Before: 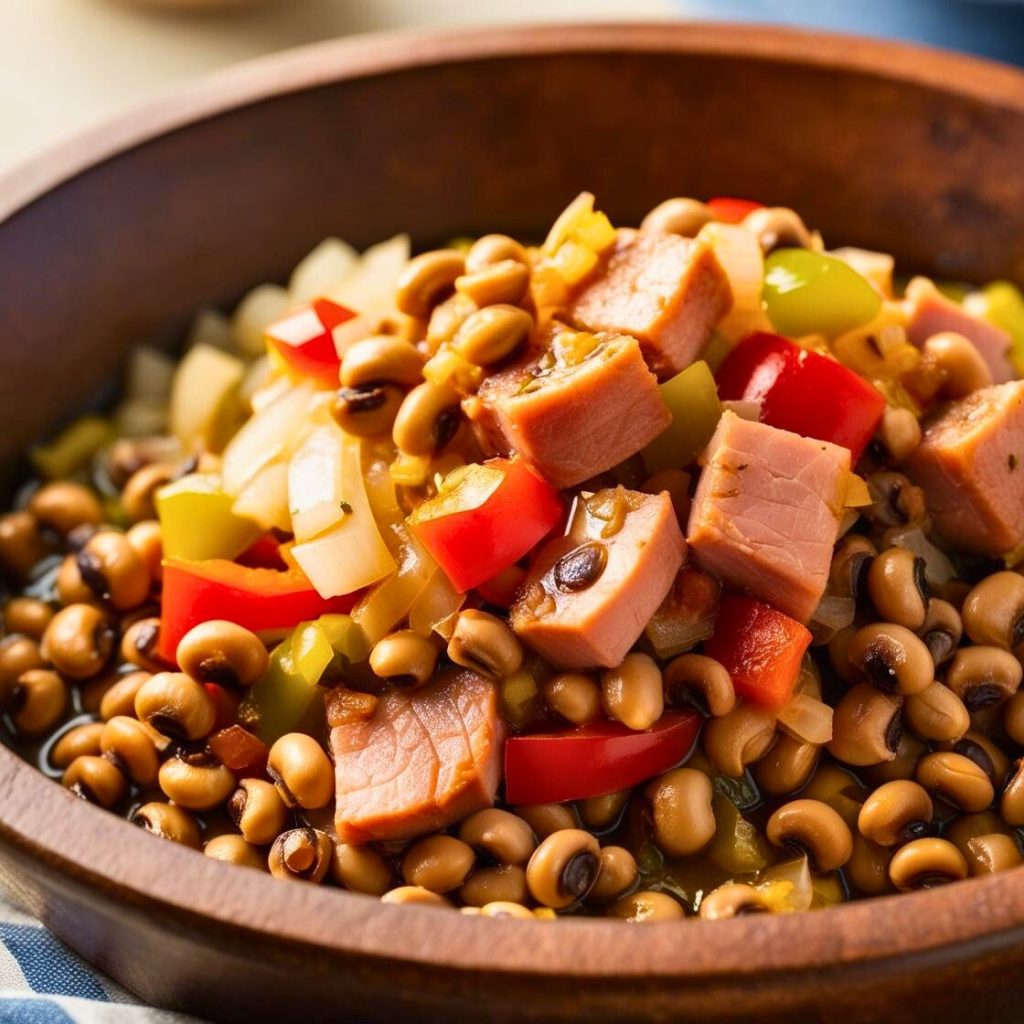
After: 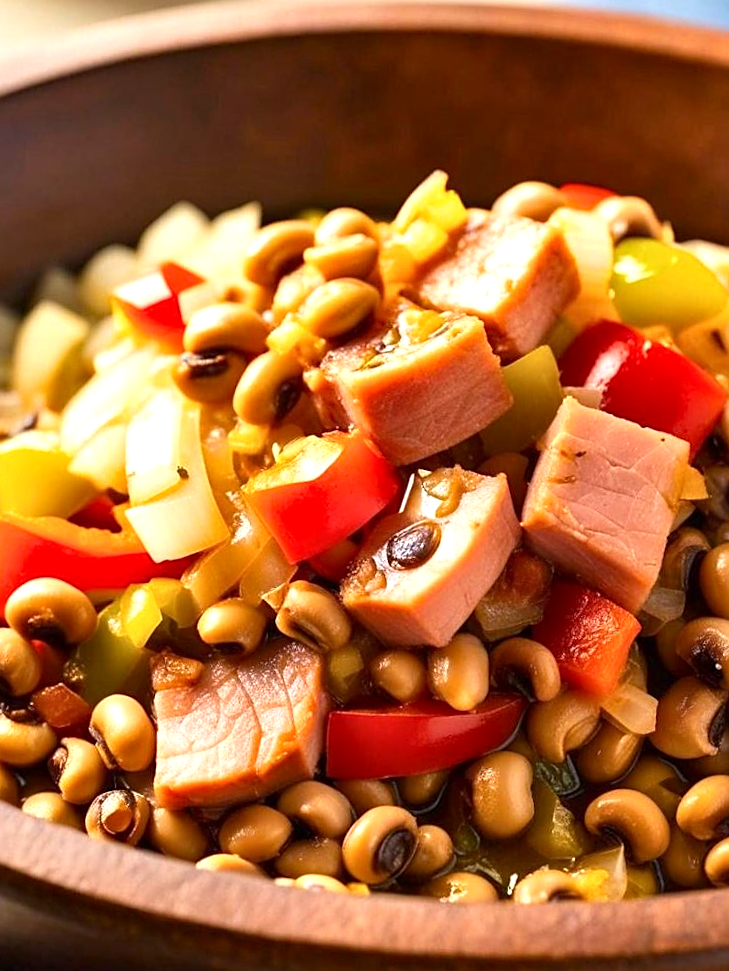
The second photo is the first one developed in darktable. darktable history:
sharpen: on, module defaults
exposure: black level correction 0.001, exposure 0.498 EV, compensate highlight preservation false
crop and rotate: angle -3.17°, left 14.245%, top 0.018%, right 10.722%, bottom 0.014%
